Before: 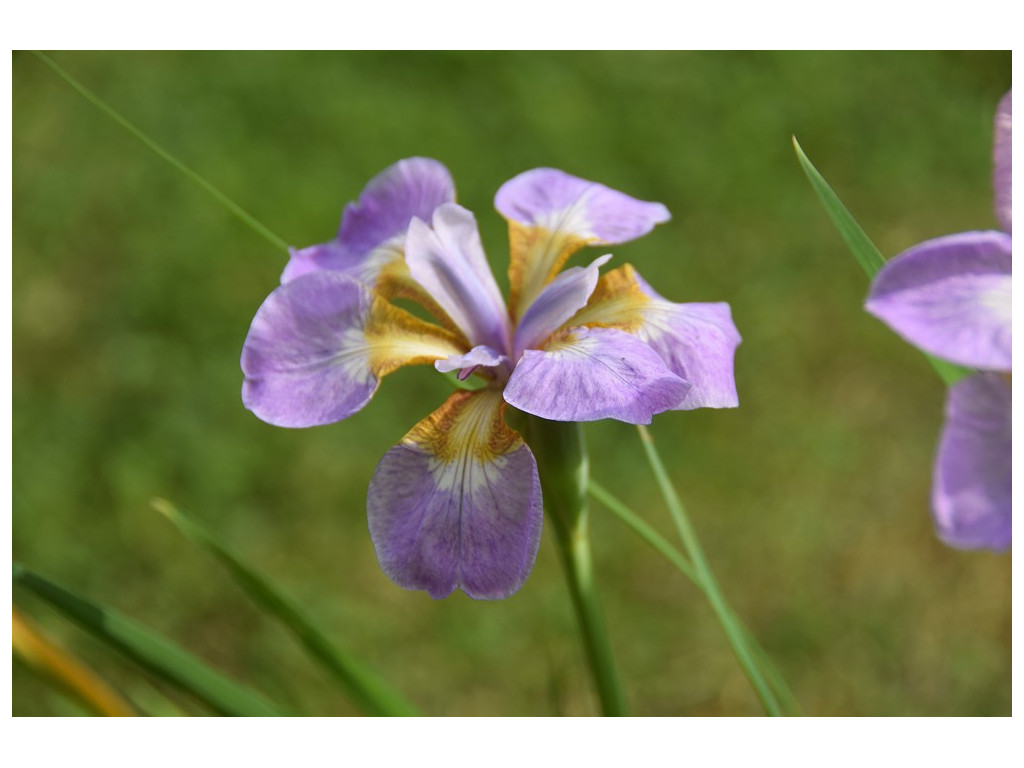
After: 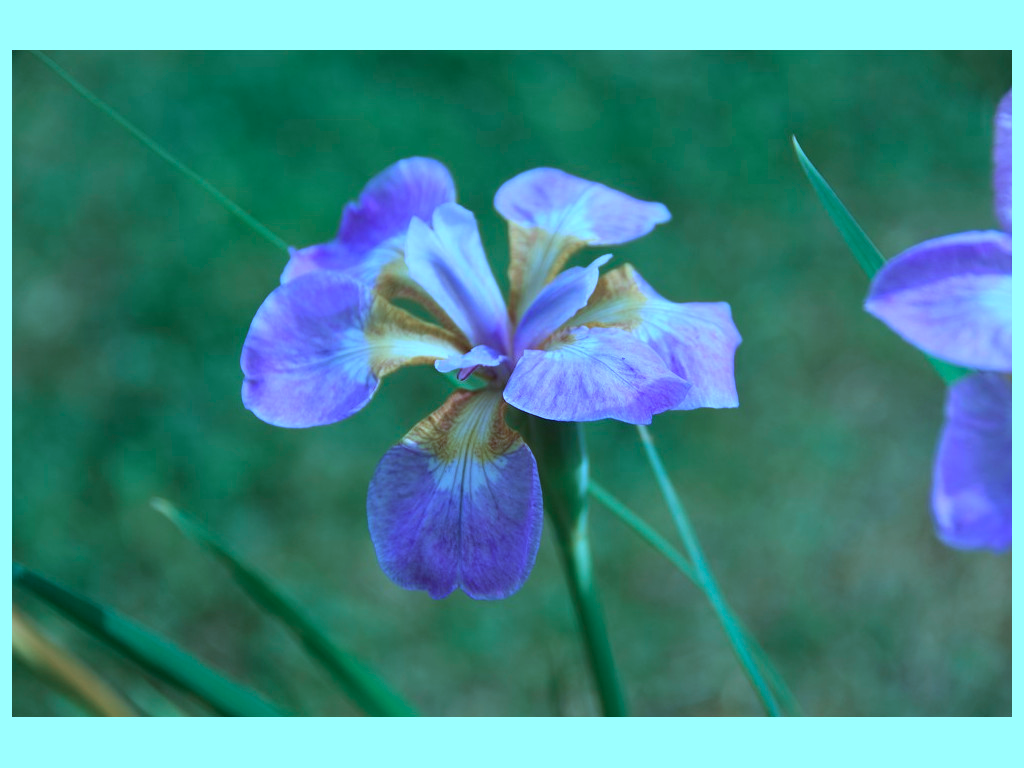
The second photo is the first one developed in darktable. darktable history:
color calibration: illuminant as shot in camera, x 0.463, y 0.418, temperature 2656.55 K, saturation algorithm version 1 (2020)
contrast brightness saturation: saturation -0.052
